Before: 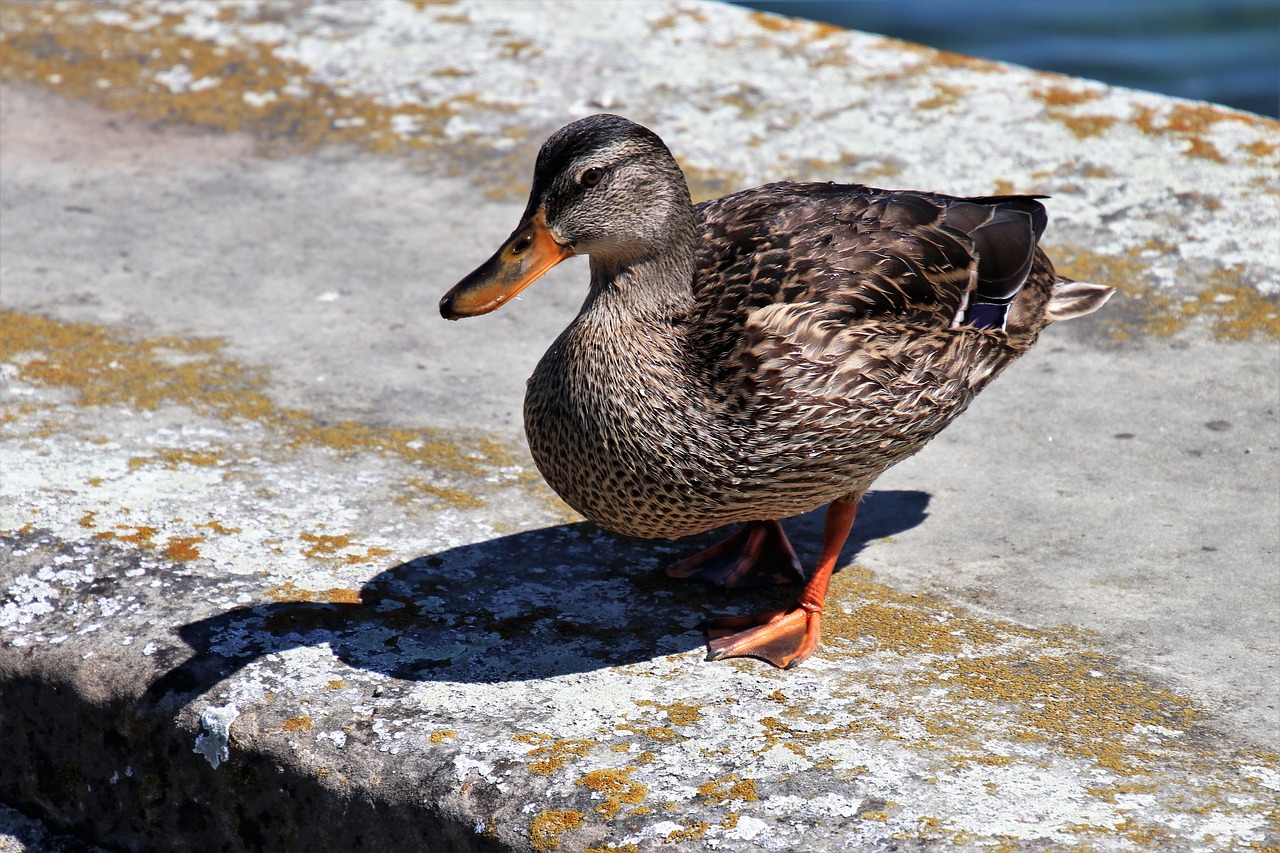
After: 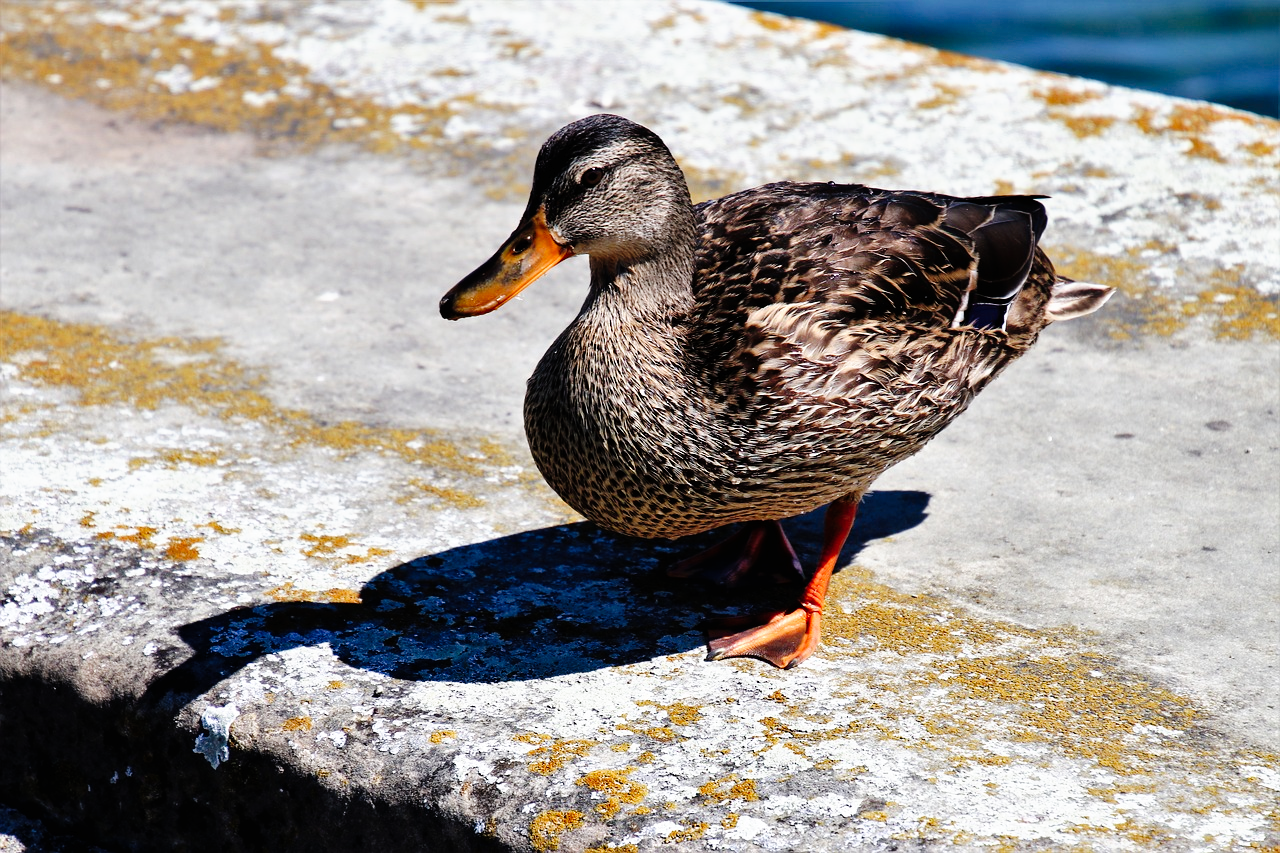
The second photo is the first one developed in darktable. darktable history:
tone curve: curves: ch0 [(0, 0) (0.003, 0.003) (0.011, 0.005) (0.025, 0.008) (0.044, 0.012) (0.069, 0.02) (0.1, 0.031) (0.136, 0.047) (0.177, 0.088) (0.224, 0.141) (0.277, 0.222) (0.335, 0.32) (0.399, 0.422) (0.468, 0.523) (0.543, 0.621) (0.623, 0.715) (0.709, 0.796) (0.801, 0.88) (0.898, 0.962) (1, 1)], preserve colors none
